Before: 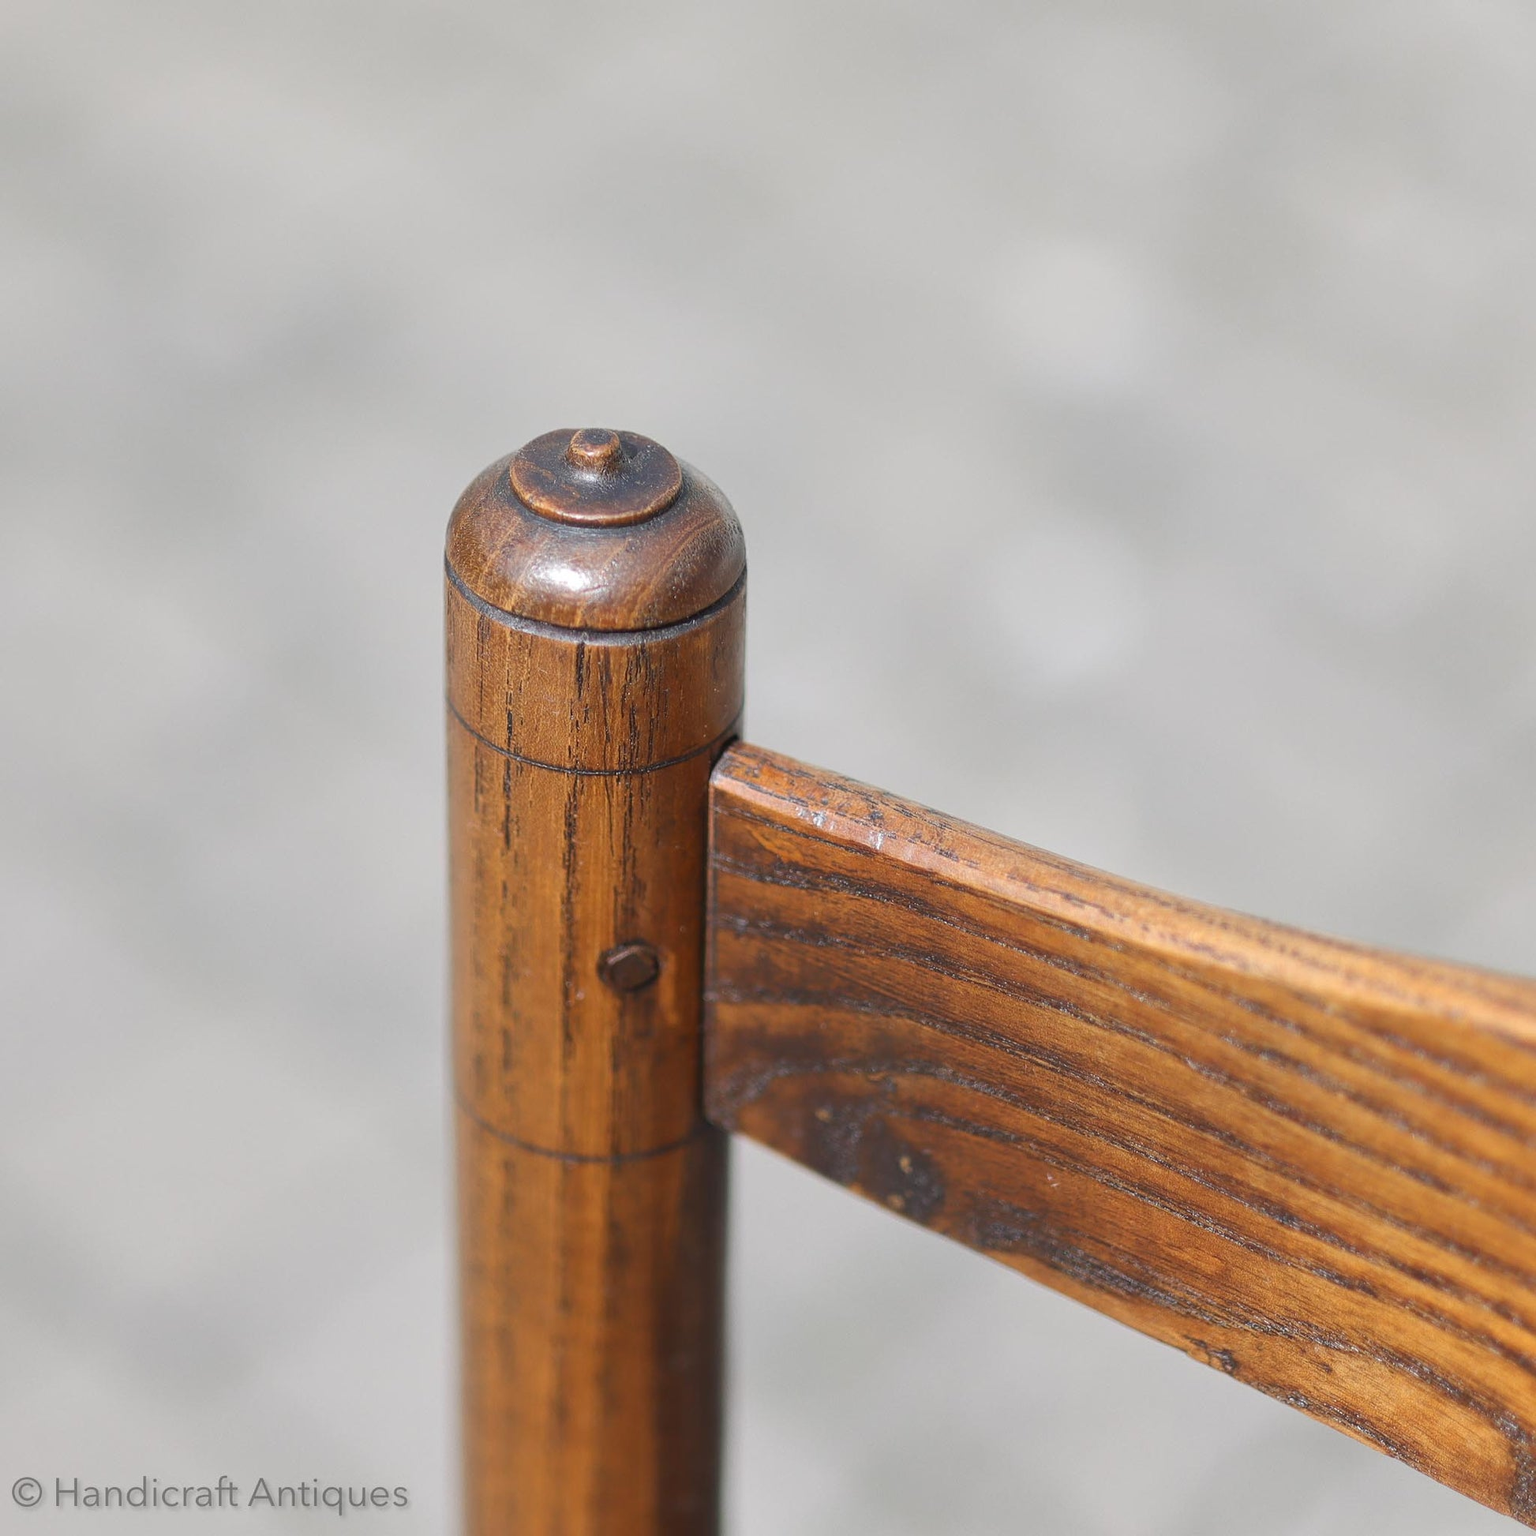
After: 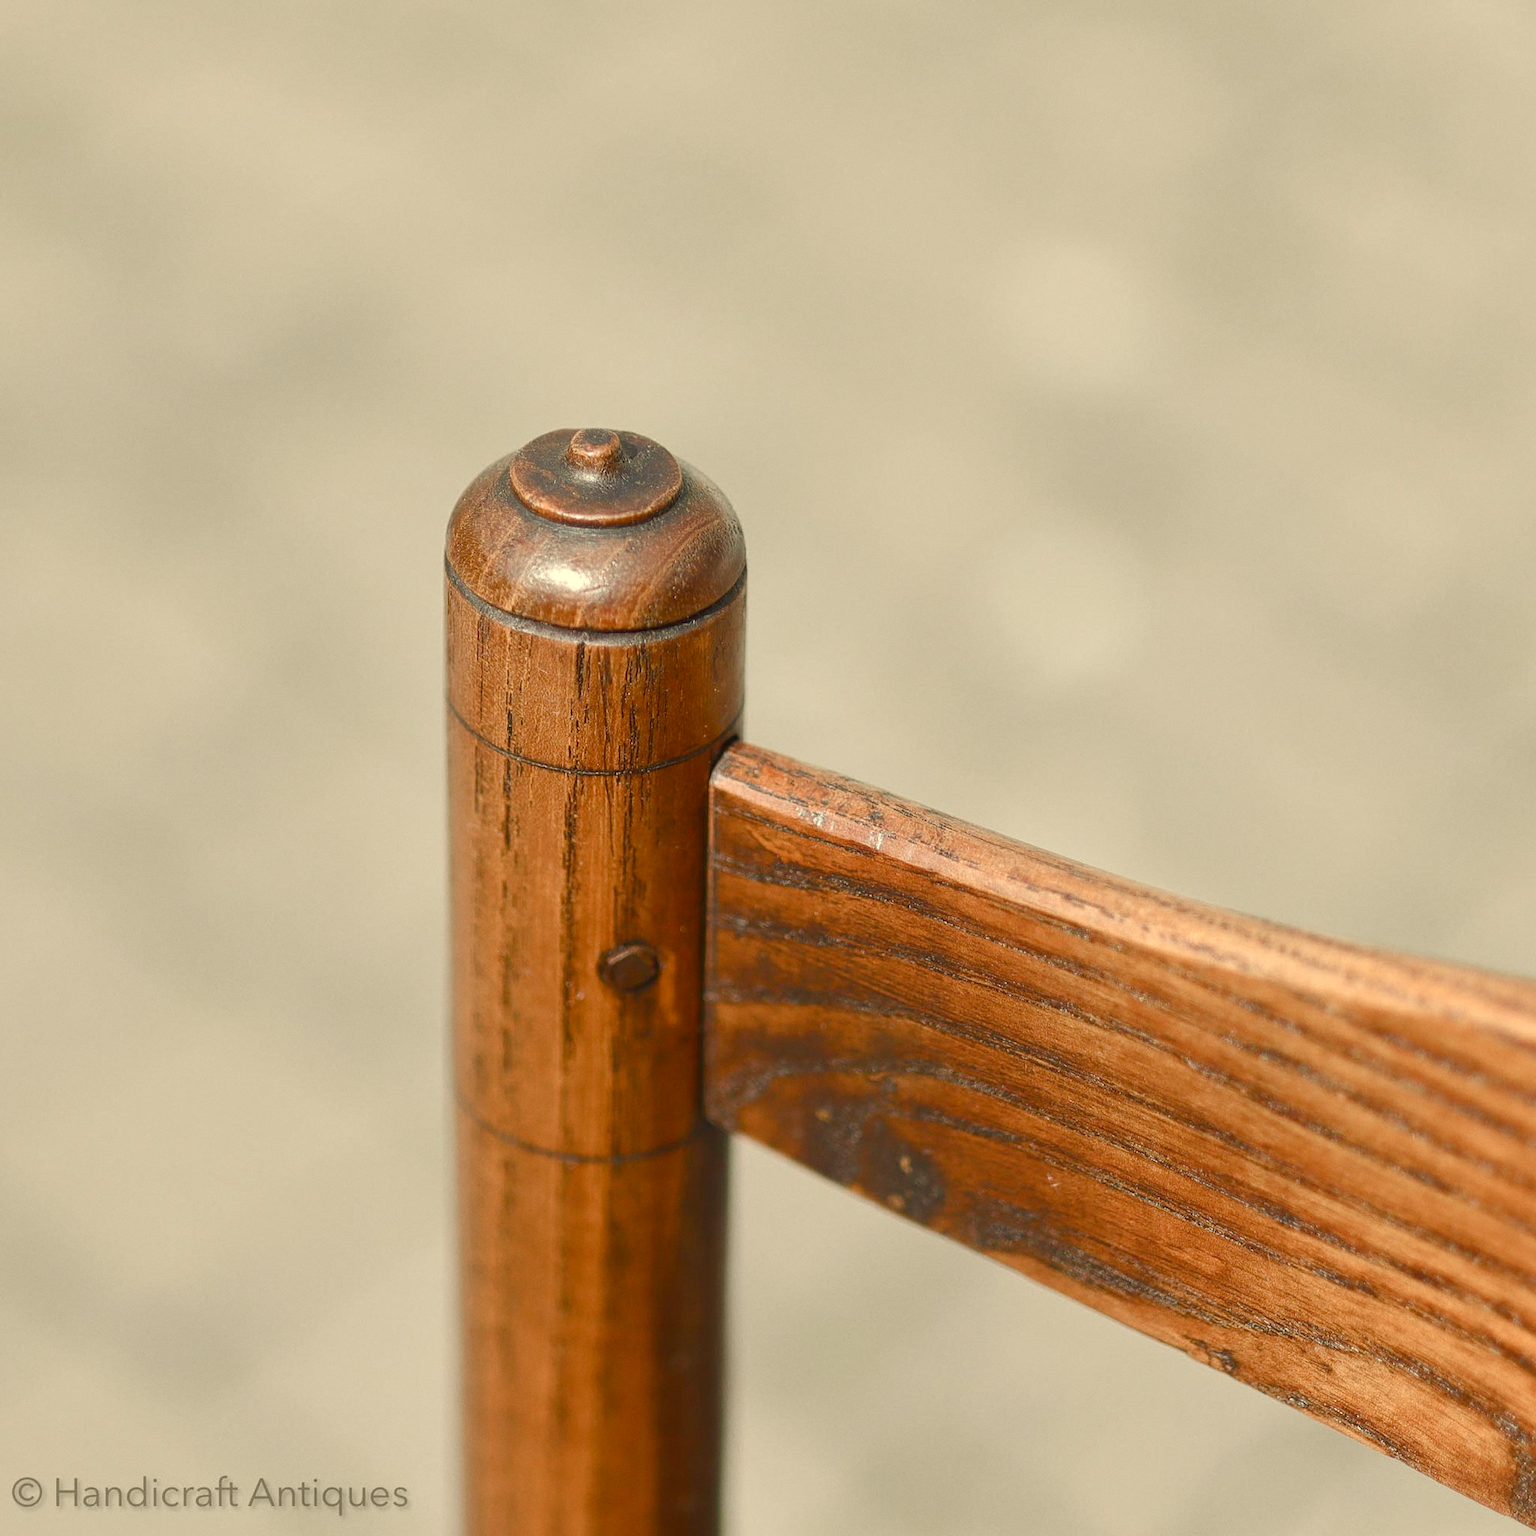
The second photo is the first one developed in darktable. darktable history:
white balance: red 1.08, blue 0.791
grain: coarseness 0.09 ISO, strength 10%
color balance rgb: perceptual saturation grading › global saturation 20%, perceptual saturation grading › highlights -50%, perceptual saturation grading › shadows 30%
